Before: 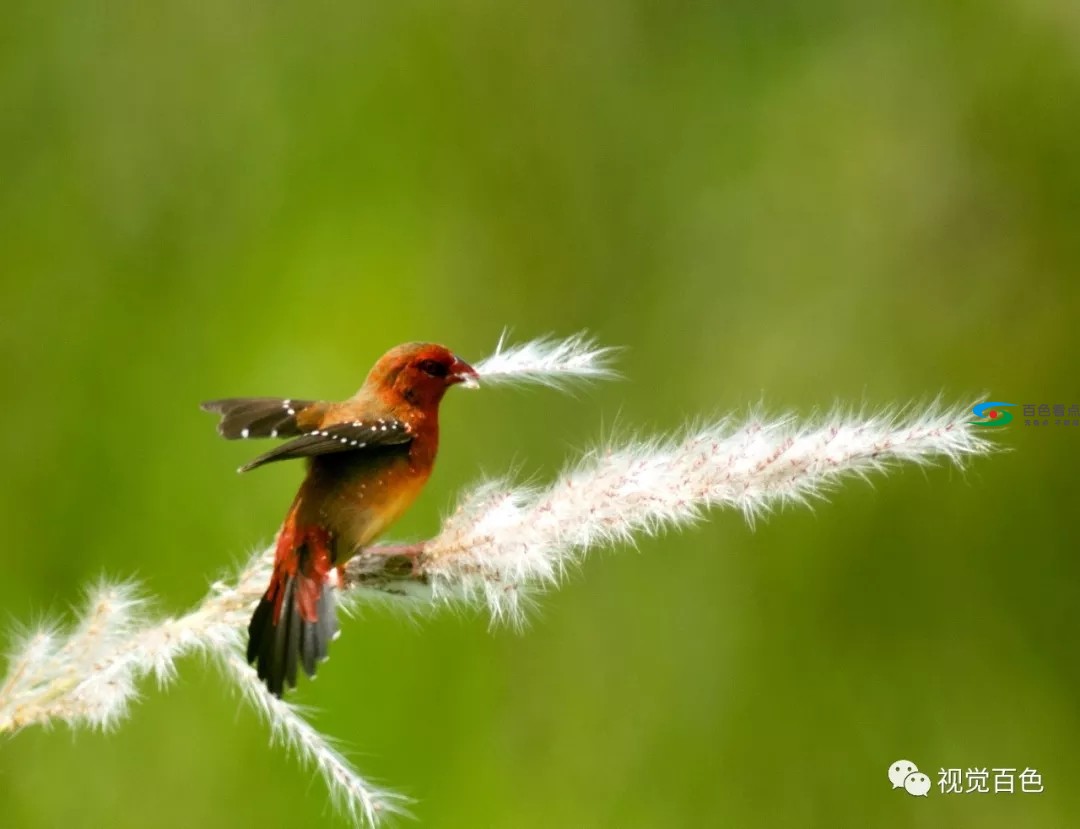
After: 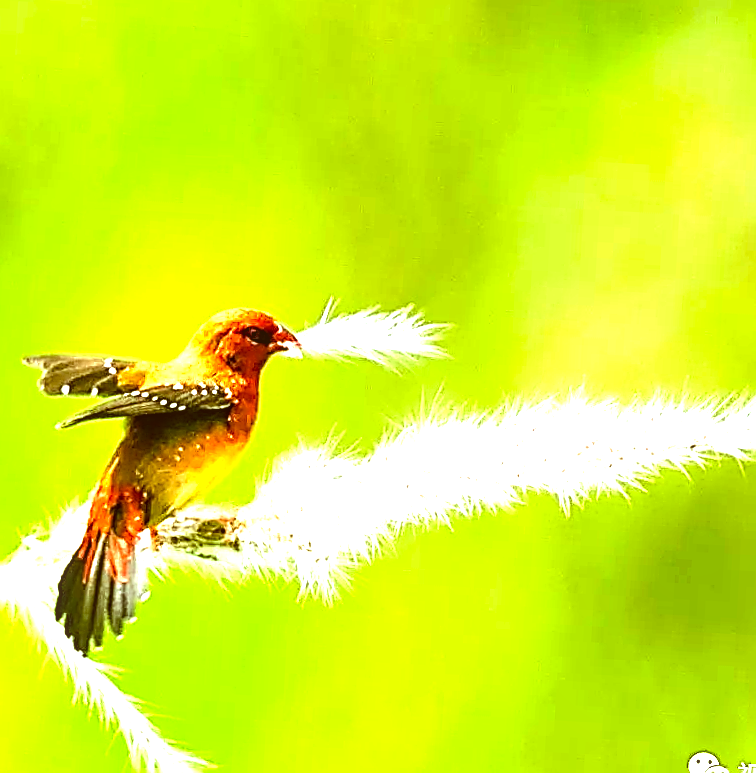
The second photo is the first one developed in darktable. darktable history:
color correction: highlights a* -6.29, highlights b* 9.48, shadows a* 10.51, shadows b* 23.31
crop and rotate: angle -3.2°, left 14.225%, top 0.026%, right 10.732%, bottom 0.015%
local contrast: detail 130%
color balance rgb: global offset › hue 168.81°, linear chroma grading › shadows -1.497%, linear chroma grading › highlights -13.953%, linear chroma grading › global chroma -9.555%, linear chroma grading › mid-tones -9.917%, perceptual saturation grading › global saturation 29.394%, perceptual brilliance grading › highlights 20.78%, perceptual brilliance grading › mid-tones 20.853%, perceptual brilliance grading › shadows -20.843%
contrast brightness saturation: contrast 0.096, brightness 0.034, saturation 0.089
sharpen: amount 1.998
exposure: exposure 1.477 EV, compensate exposure bias true, compensate highlight preservation false
